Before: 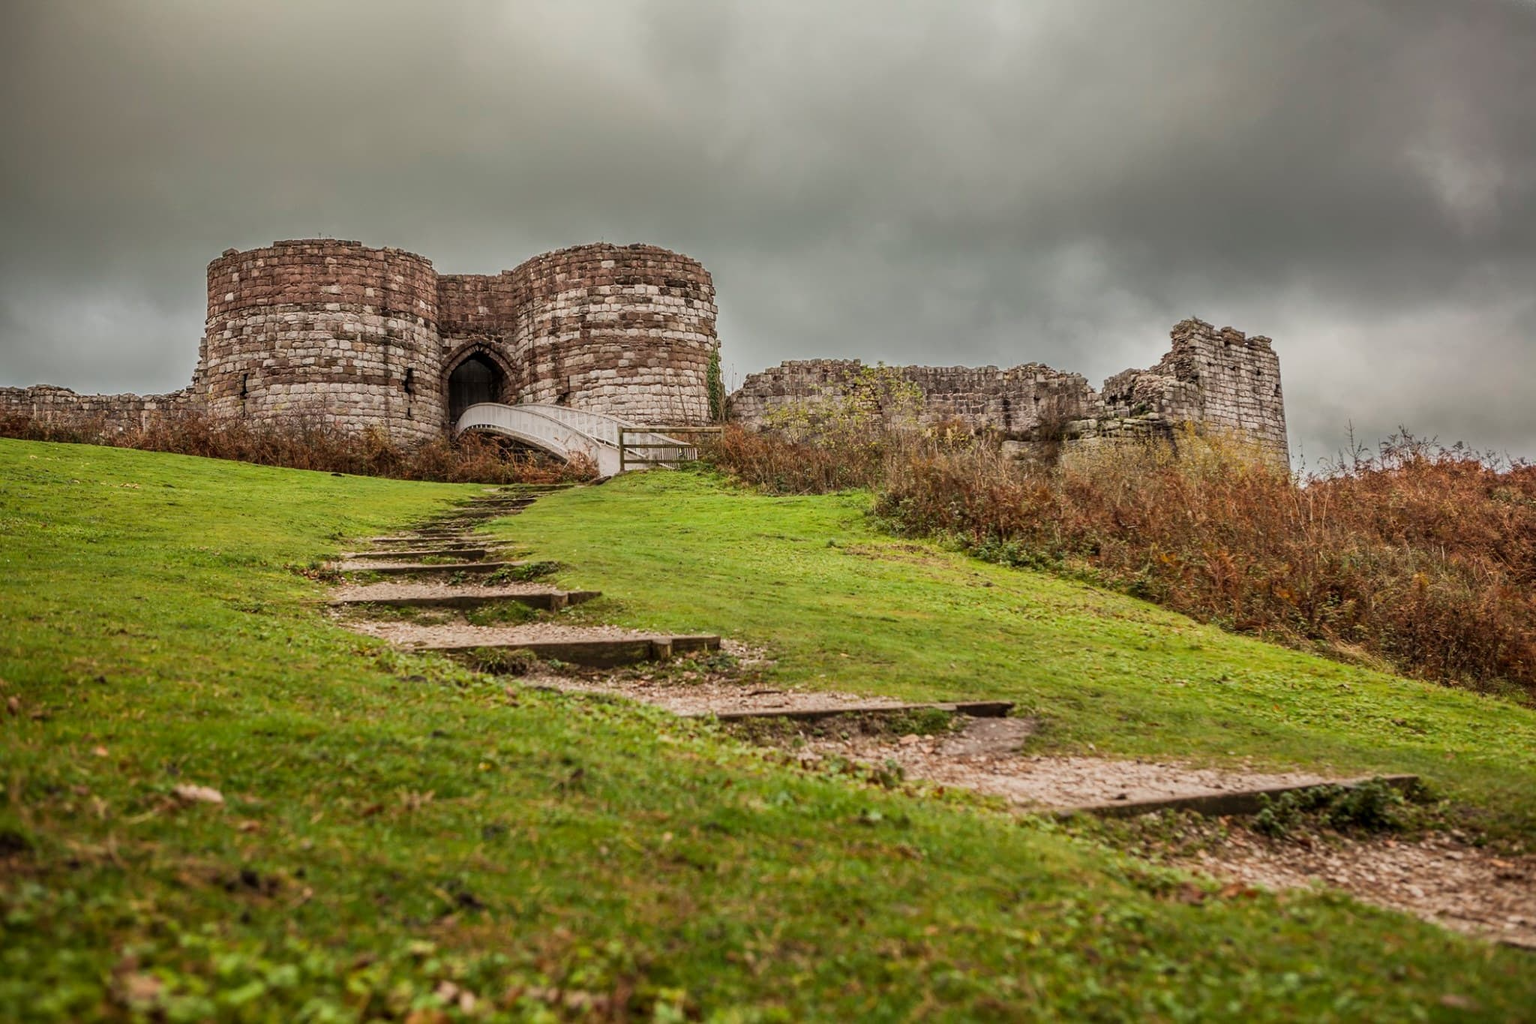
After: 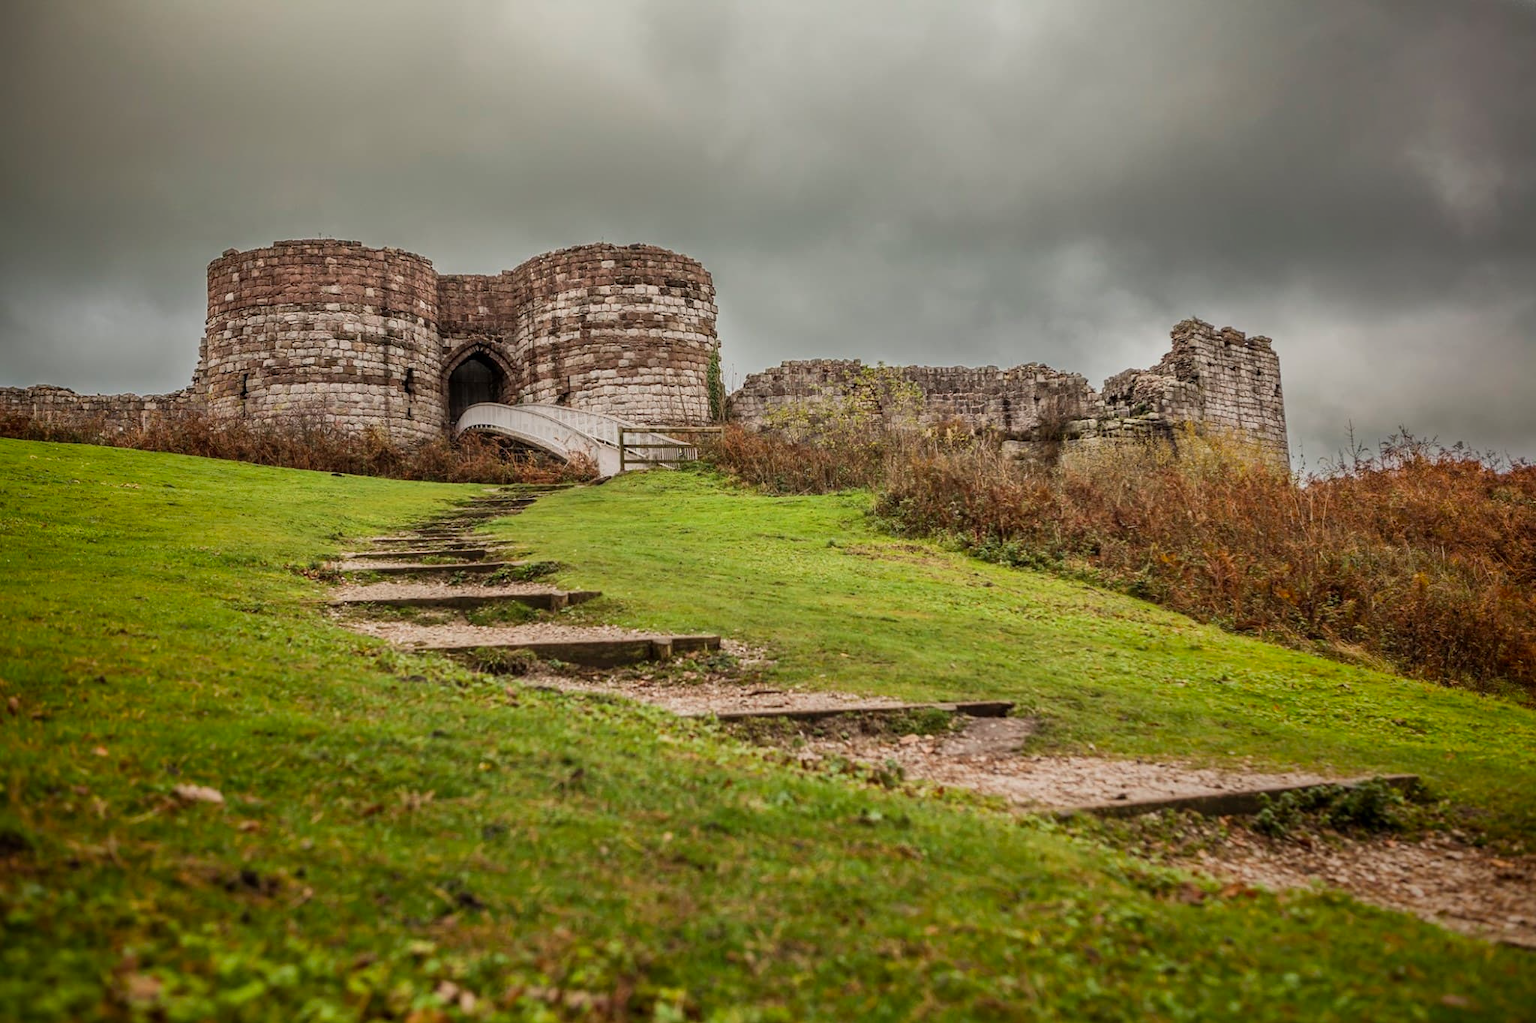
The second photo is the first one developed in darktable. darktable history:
vignetting: fall-off start 71.97%, fall-off radius 108.13%, saturation 0.365, center (-0.057, -0.357), width/height ratio 0.735, unbound false
